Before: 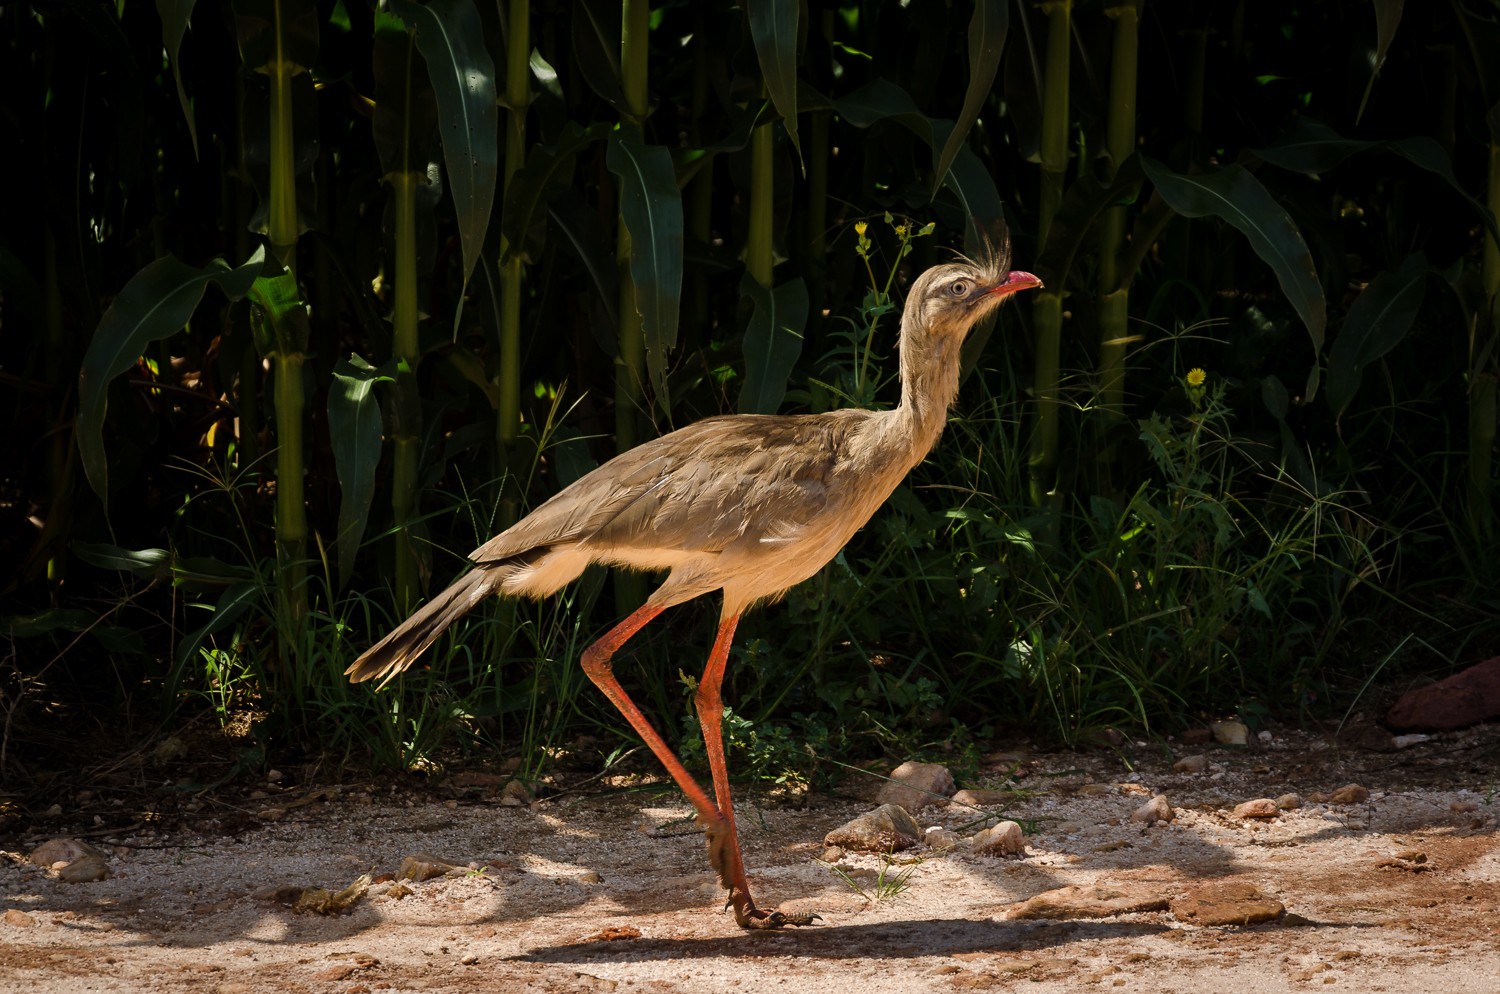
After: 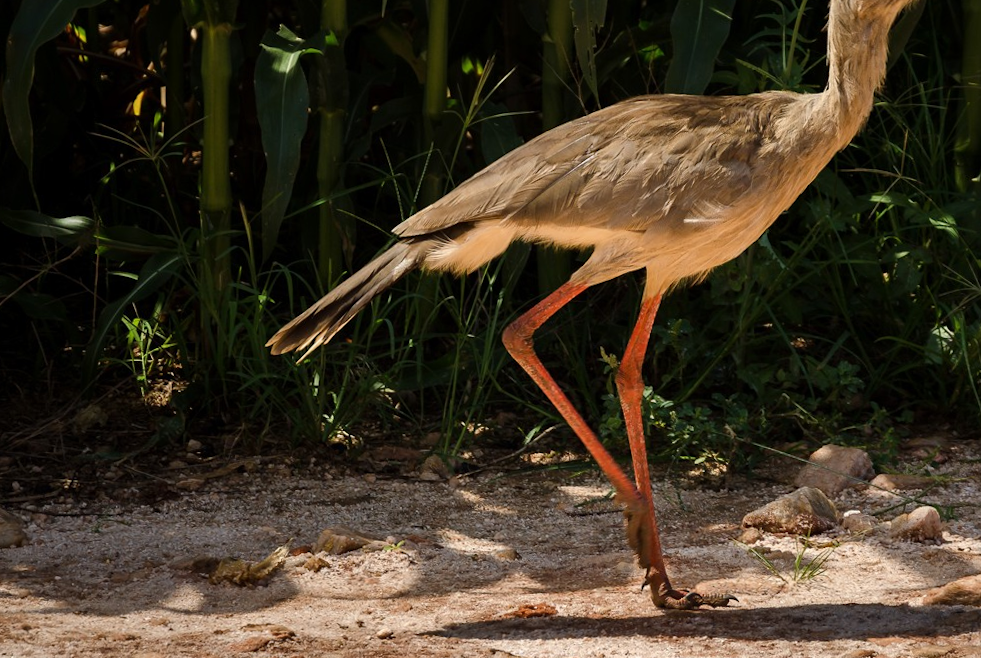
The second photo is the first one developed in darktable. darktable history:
crop and rotate: angle -1.2°, left 3.649%, top 31.682%, right 28.867%
